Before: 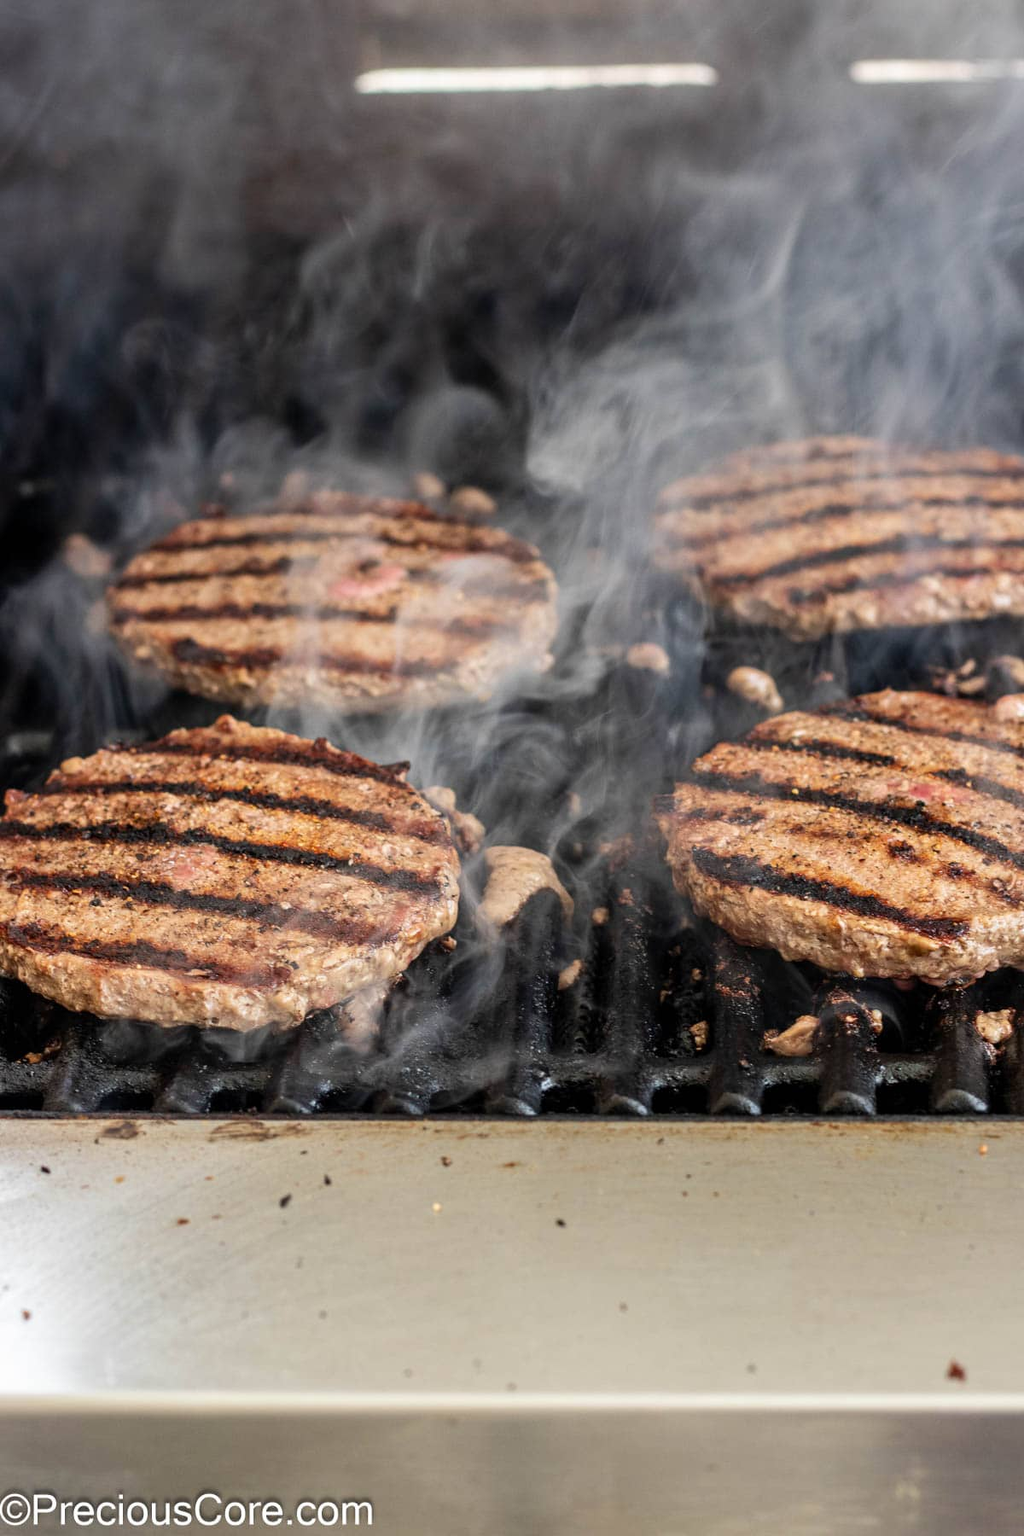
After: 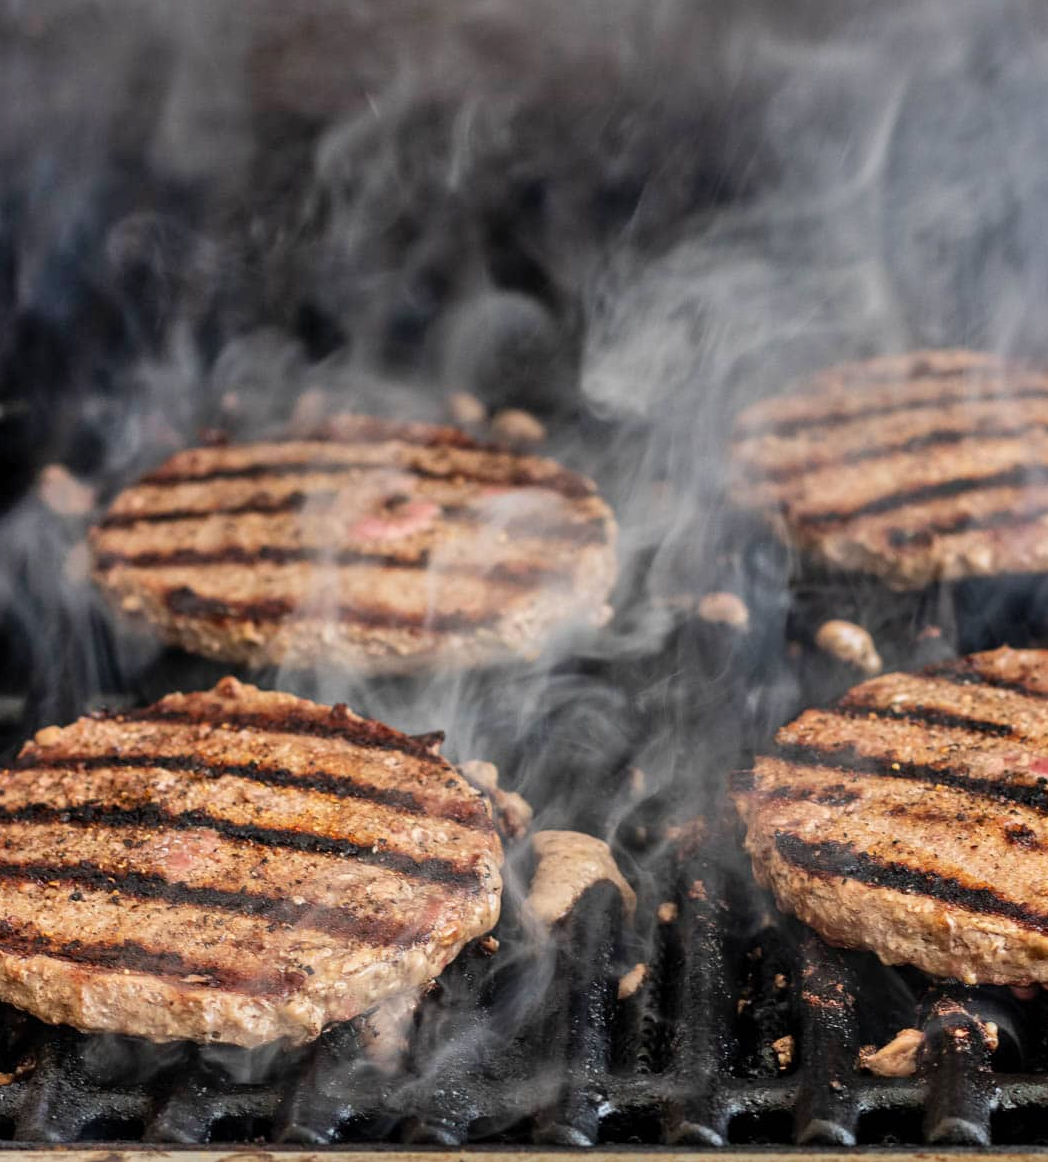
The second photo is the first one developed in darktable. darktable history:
crop: left 3.015%, top 8.969%, right 9.647%, bottom 26.457%
shadows and highlights: low approximation 0.01, soften with gaussian
